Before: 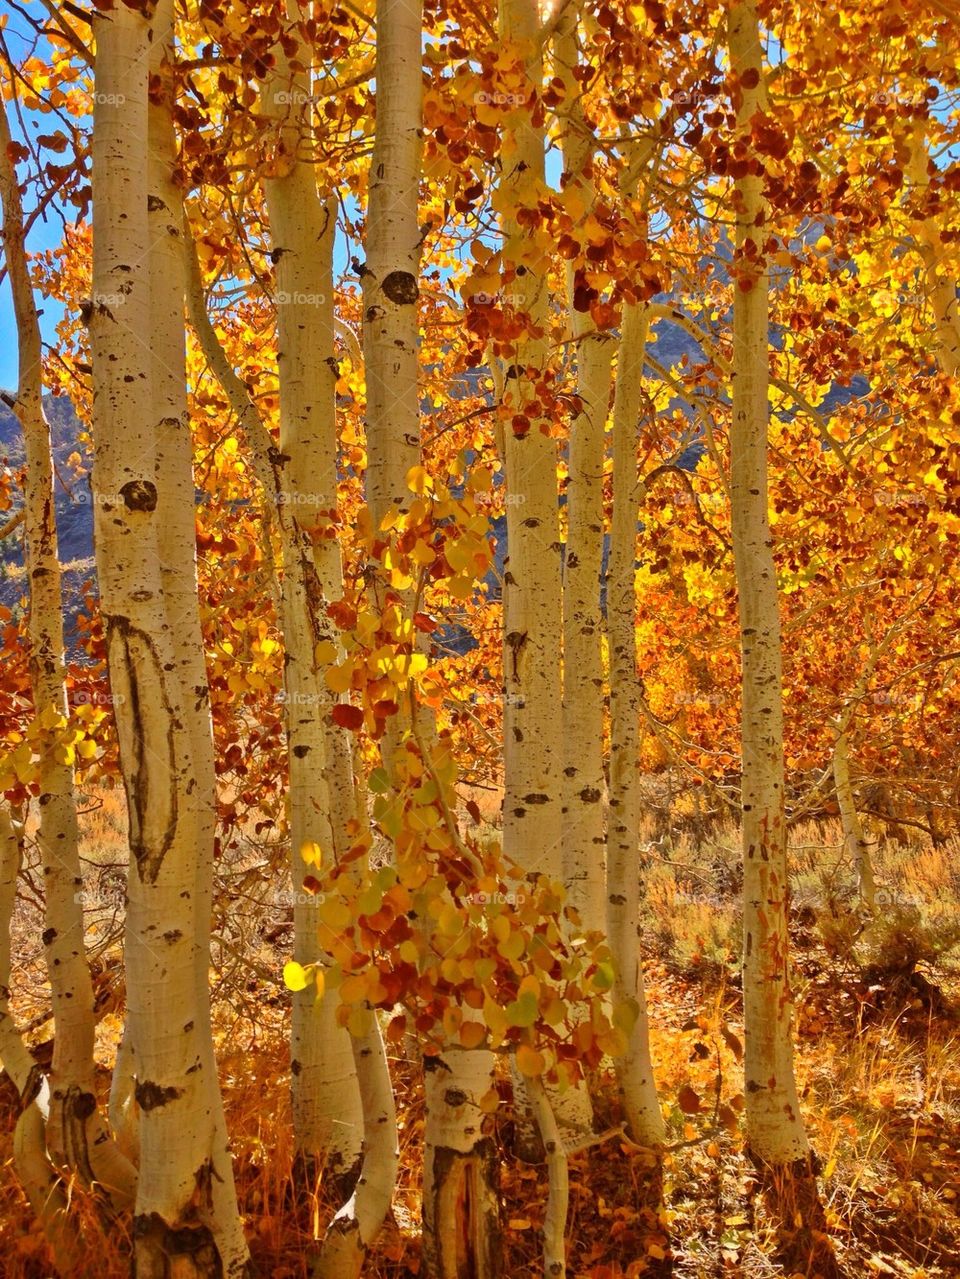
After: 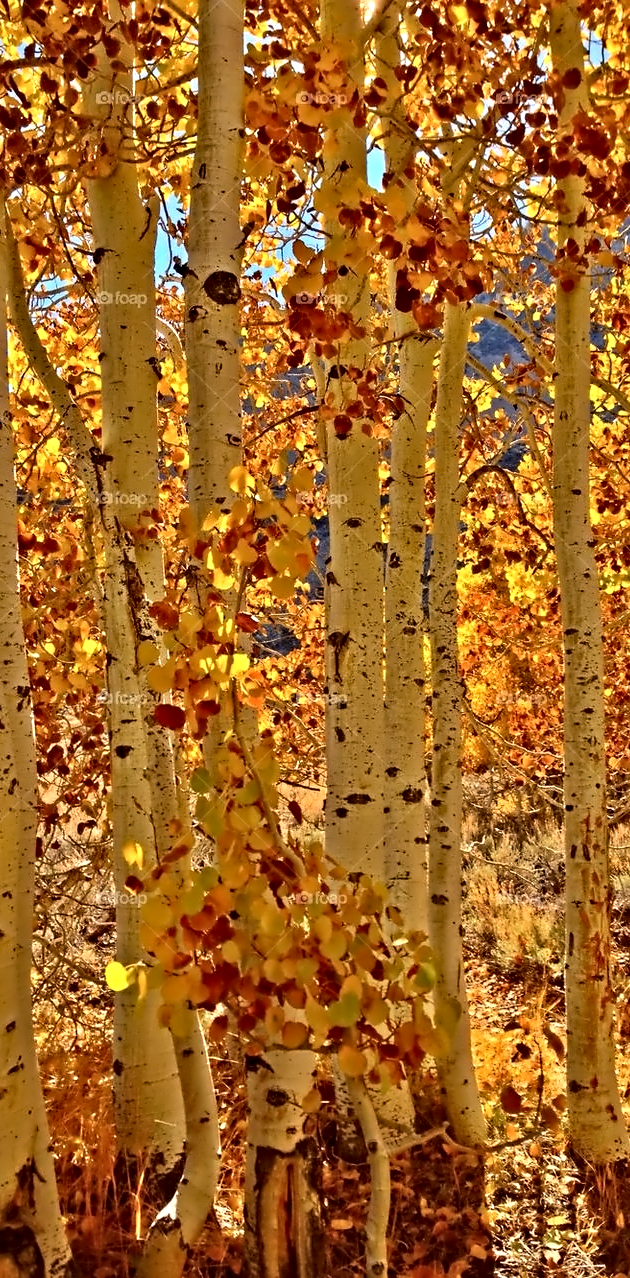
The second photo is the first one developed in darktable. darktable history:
haze removal: strength 0.293, distance 0.243, compatibility mode true, adaptive false
contrast equalizer: y [[0.5, 0.542, 0.583, 0.625, 0.667, 0.708], [0.5 ×6], [0.5 ×6], [0, 0.033, 0.067, 0.1, 0.133, 0.167], [0, 0.05, 0.1, 0.15, 0.2, 0.25]]
crop and rotate: left 18.628%, right 15.692%
